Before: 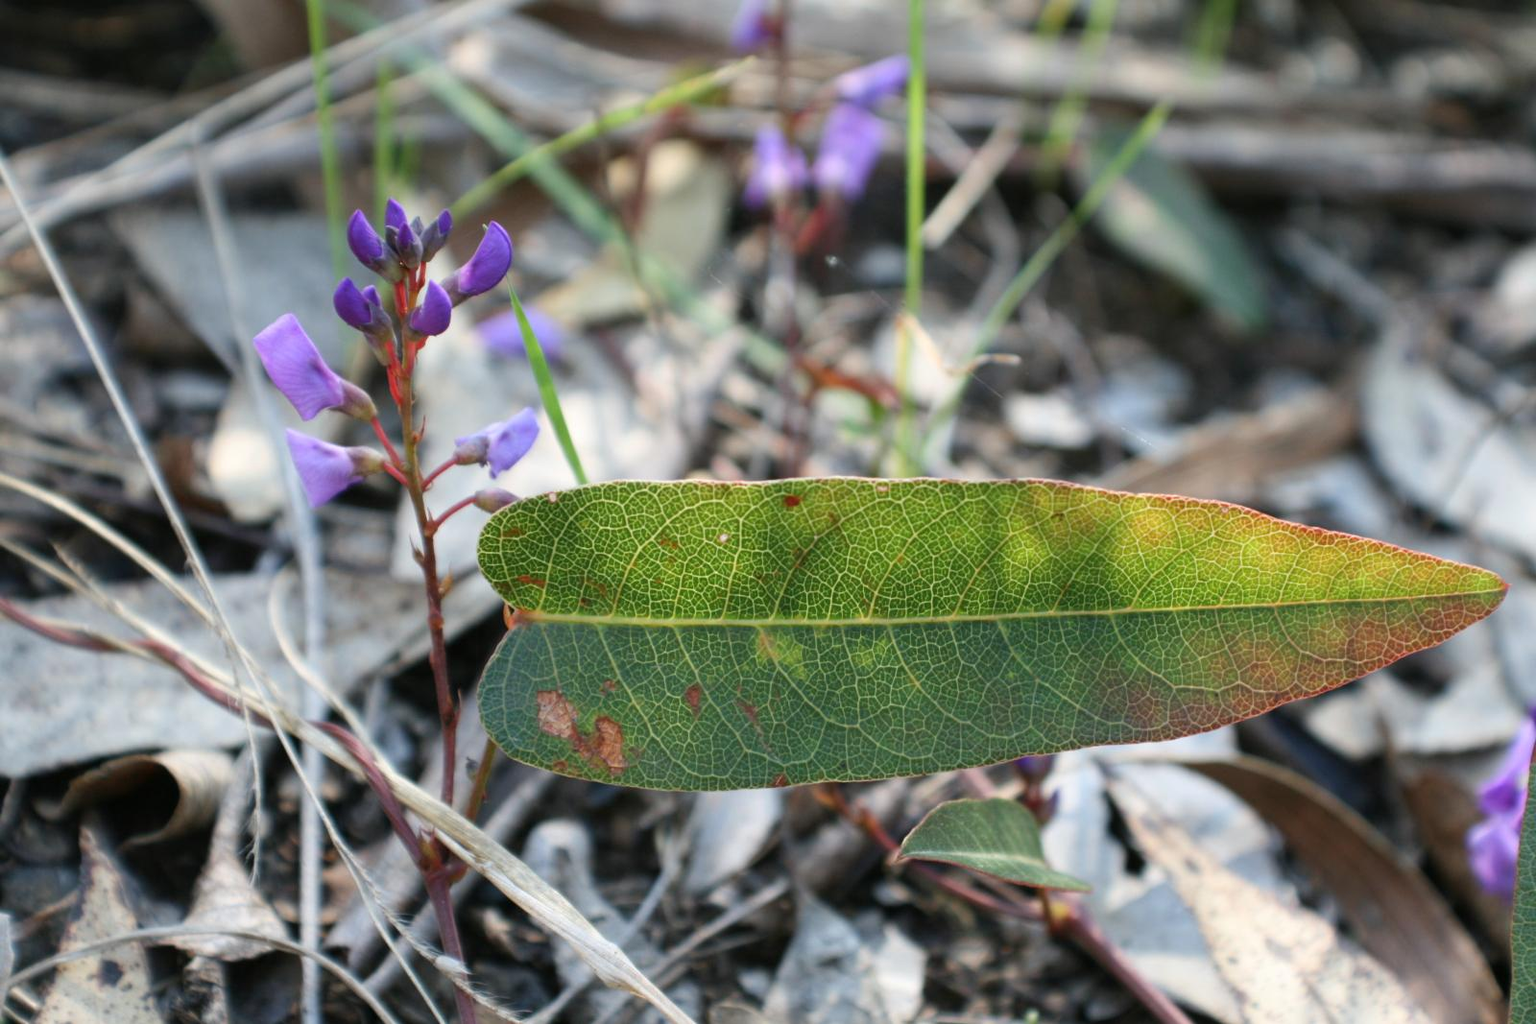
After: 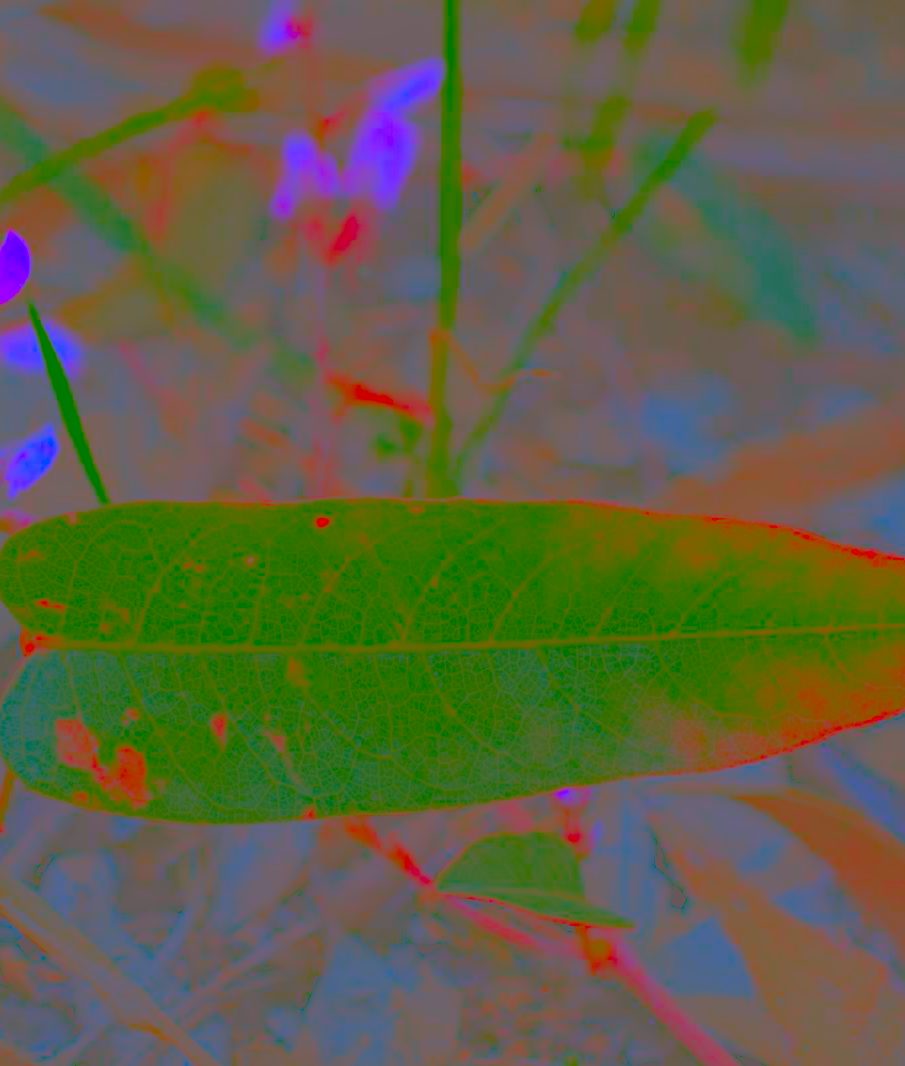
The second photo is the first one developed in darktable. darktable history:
base curve: curves: ch0 [(0, 0) (0.472, 0.508) (1, 1)], preserve colors none
crop: left 31.498%, top 0.011%, right 11.937%
exposure: black level correction 0.001, exposure 2.693 EV, compensate highlight preservation false
contrast brightness saturation: contrast -0.971, brightness -0.158, saturation 0.73
color correction: highlights a* 20.33, highlights b* 28.13, shadows a* 3.47, shadows b* -16.86, saturation 0.728
haze removal: compatibility mode true, adaptive false
